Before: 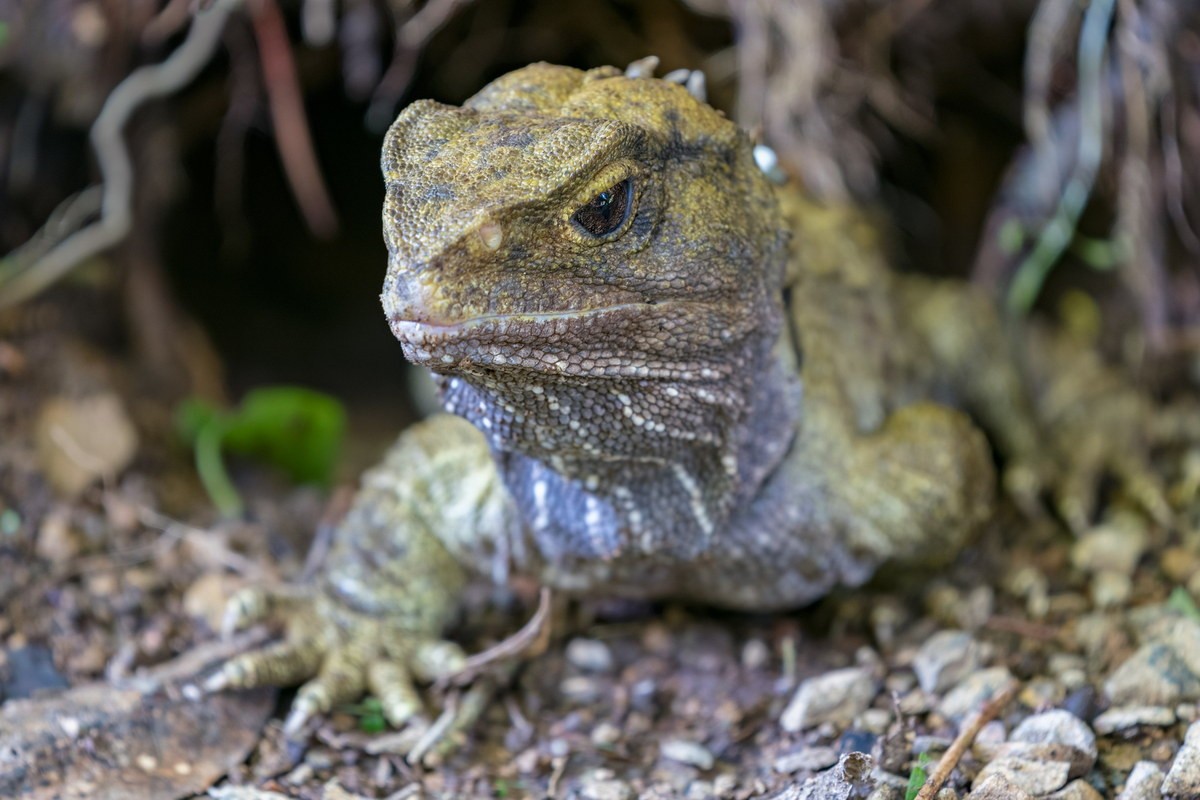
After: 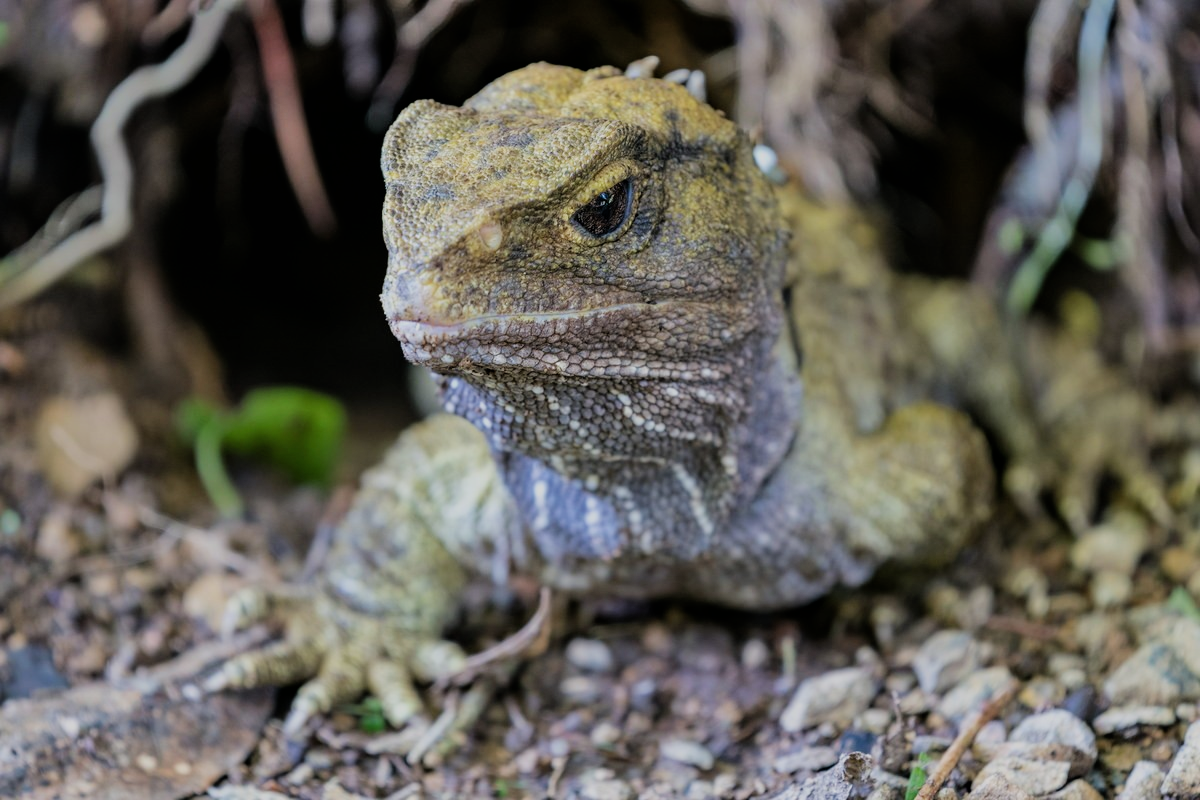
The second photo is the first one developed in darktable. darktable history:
filmic rgb: black relative exposure -7.65 EV, white relative exposure 4.56 EV, hardness 3.61, contrast 1.057
shadows and highlights: radius 106.88, shadows 40.71, highlights -72.92, low approximation 0.01, soften with gaussian
